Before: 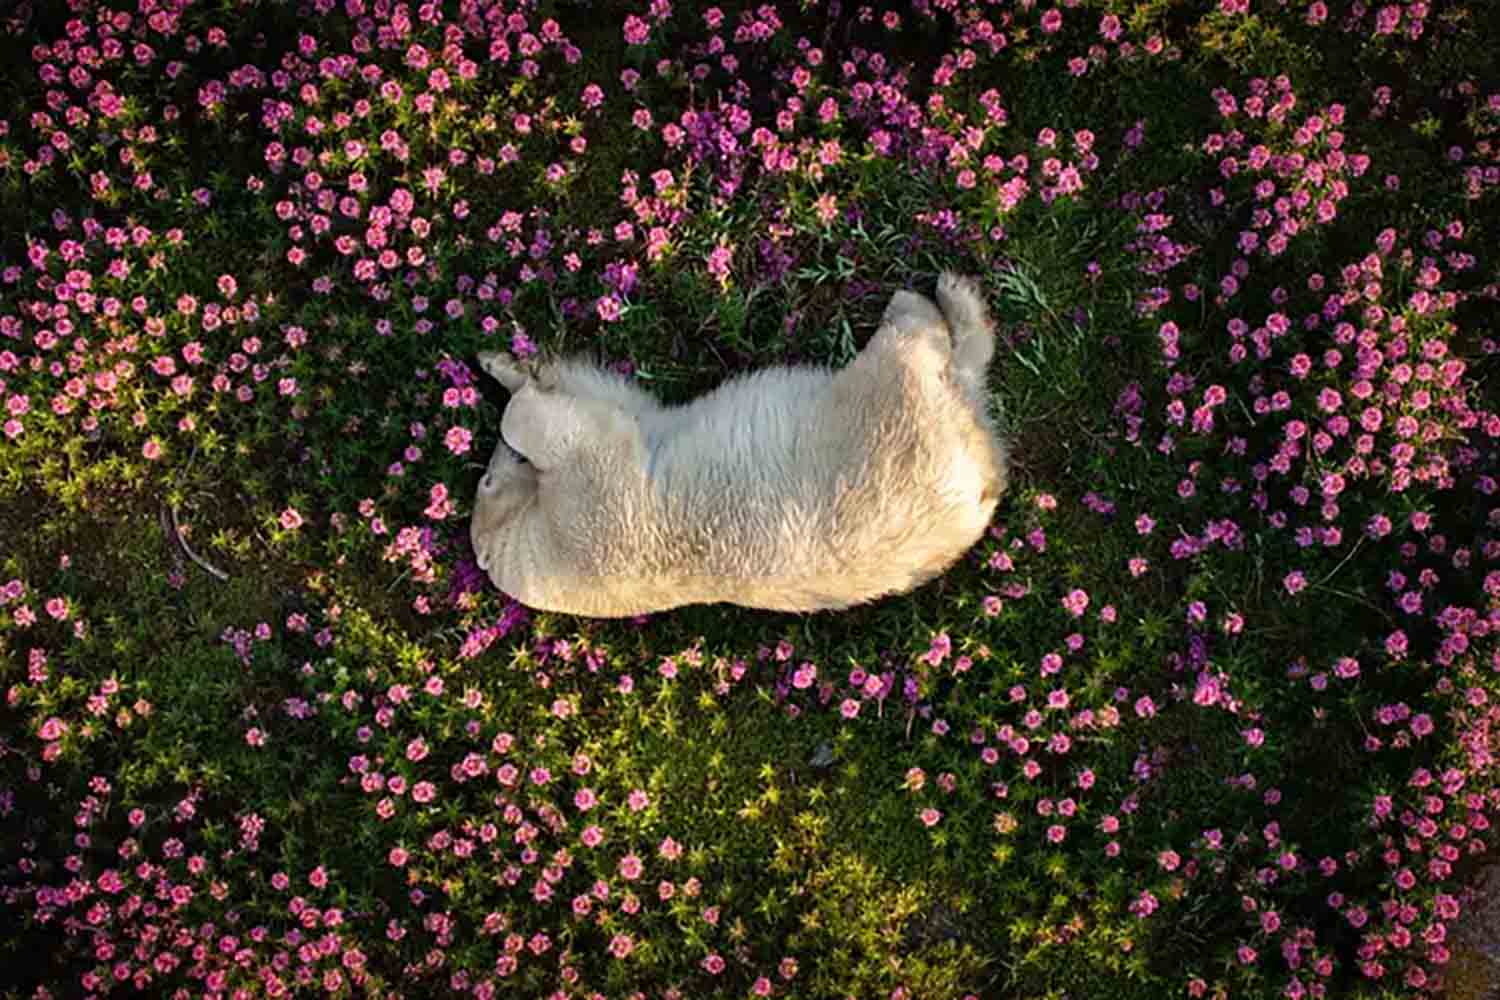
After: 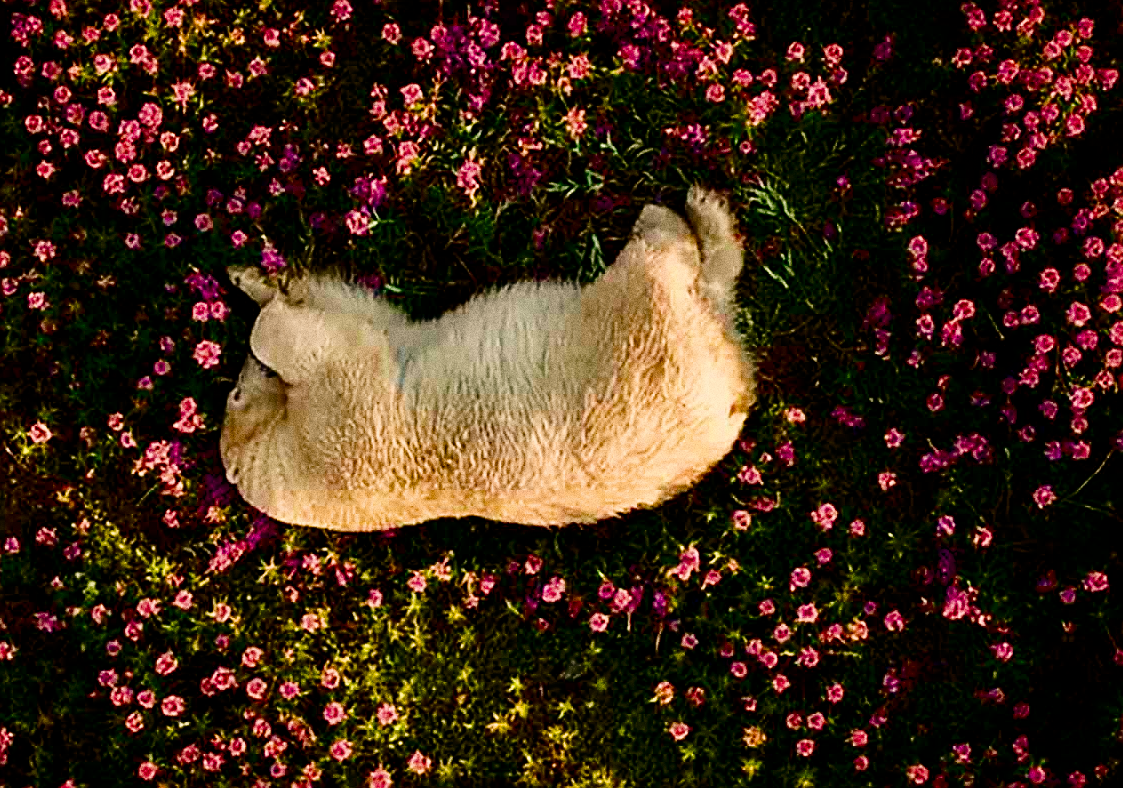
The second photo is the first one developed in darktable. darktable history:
white balance: red 1.123, blue 0.83
filmic rgb: black relative exposure -7.65 EV, white relative exposure 4.56 EV, hardness 3.61, contrast 1.05
shadows and highlights: shadows -62.32, white point adjustment -5.22, highlights 61.59
crop: left 16.768%, top 8.653%, right 8.362%, bottom 12.485%
grain: coarseness 0.09 ISO, strength 40%
color balance rgb: linear chroma grading › shadows -2.2%, linear chroma grading › highlights -15%, linear chroma grading › global chroma -10%, linear chroma grading › mid-tones -10%, perceptual saturation grading › global saturation 45%, perceptual saturation grading › highlights -50%, perceptual saturation grading › shadows 30%, perceptual brilliance grading › global brilliance 18%, global vibrance 45%
sharpen: on, module defaults
contrast brightness saturation: brightness -0.2, saturation 0.08
